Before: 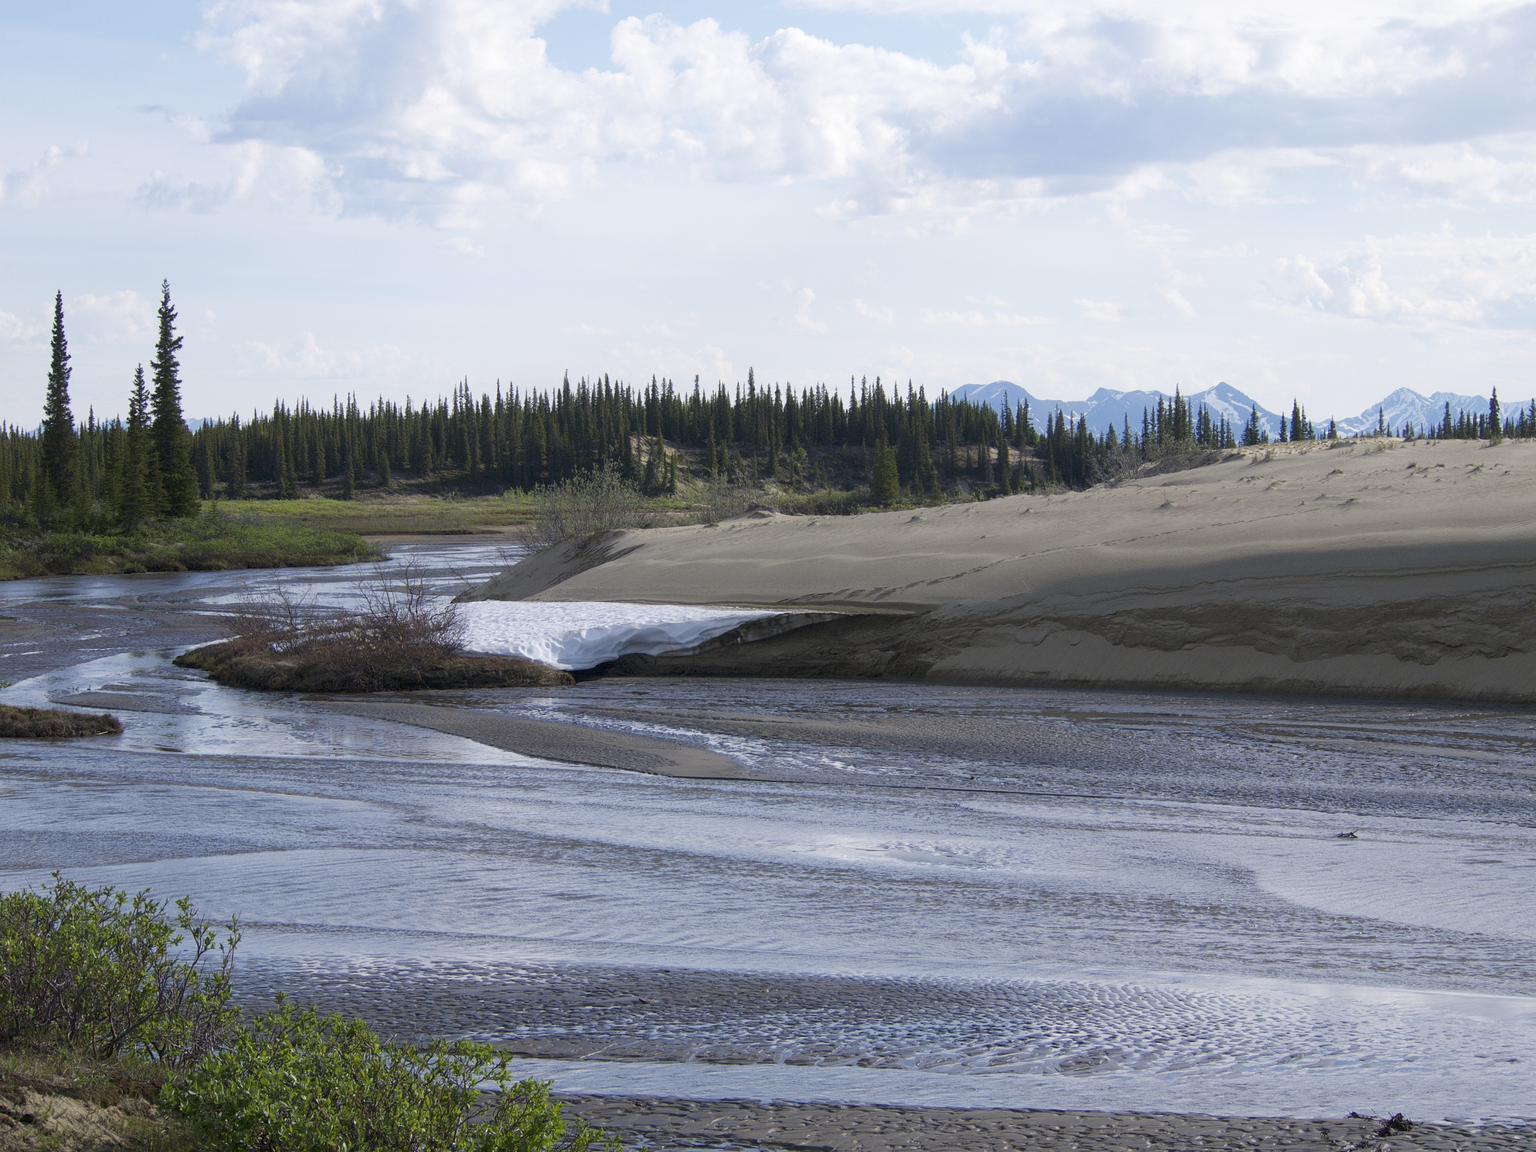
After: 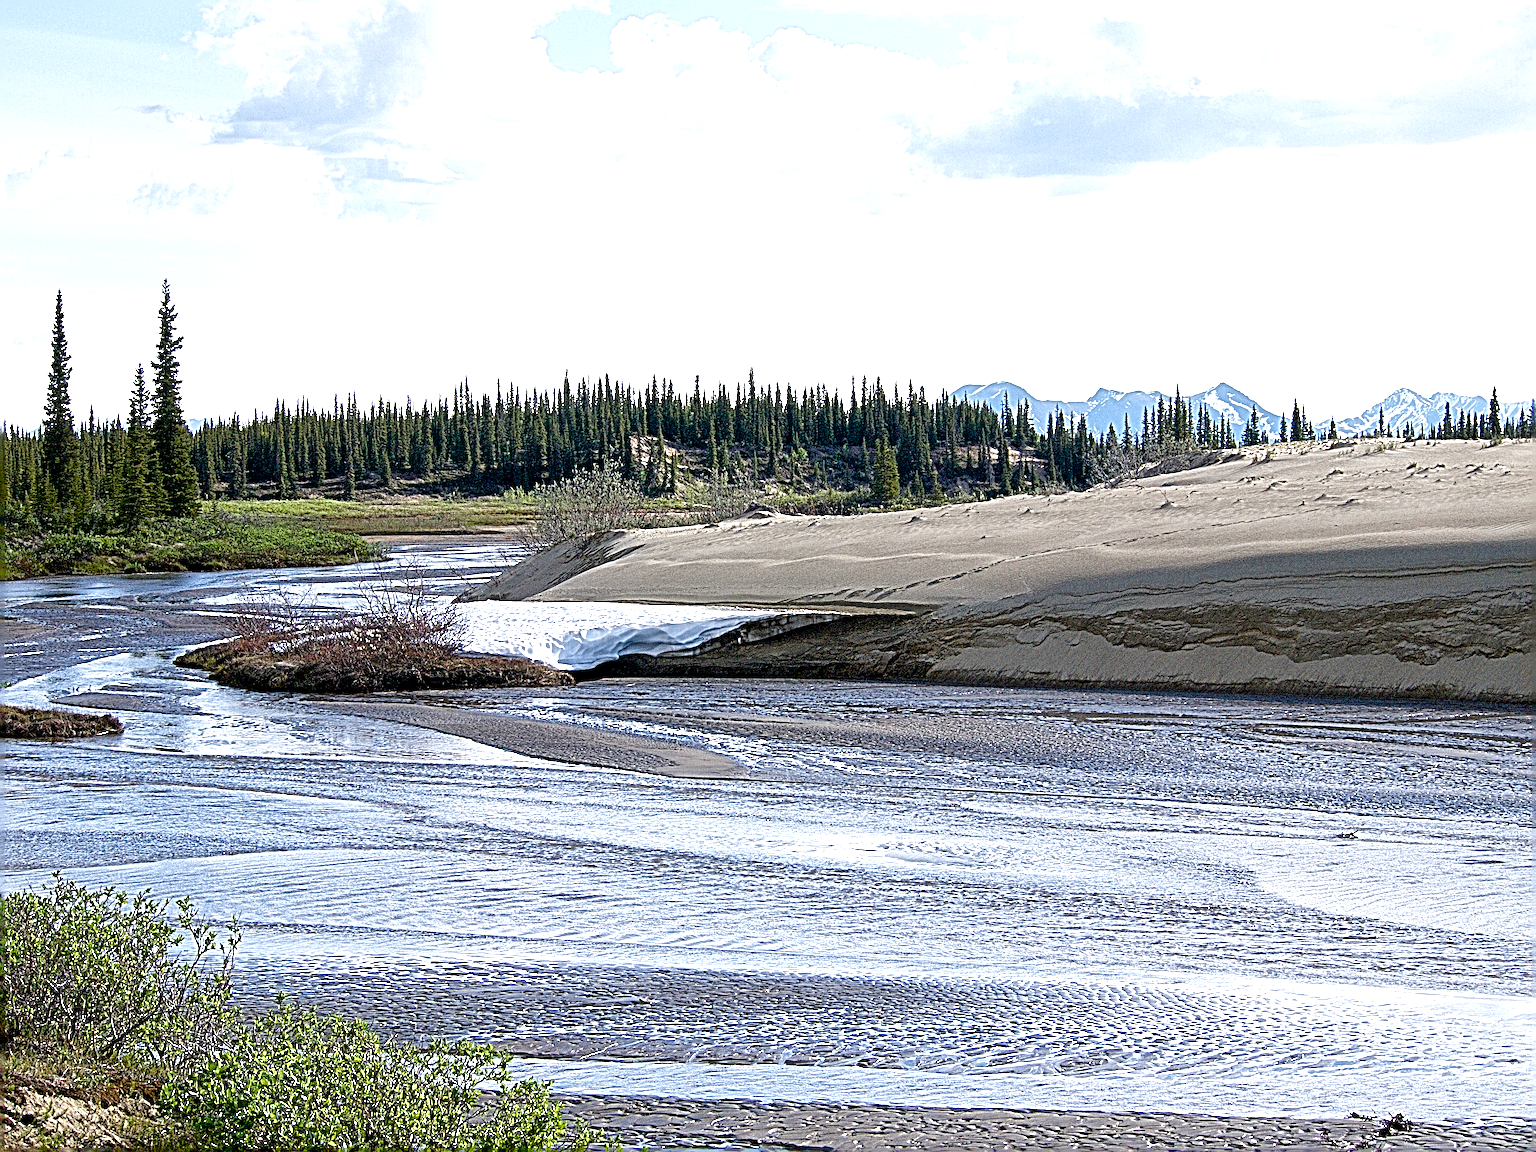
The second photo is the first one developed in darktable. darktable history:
local contrast: mode bilateral grid, contrast 50, coarseness 50, detail 150%, midtone range 0.2
color balance rgb: perceptual saturation grading › global saturation 20%, perceptual saturation grading › highlights -50%, perceptual saturation grading › shadows 30%, perceptual brilliance grading › global brilliance 10%, perceptual brilliance grading › shadows 15%
sharpen: radius 6.3, amount 1.8, threshold 0
graduated density: on, module defaults
white balance: red 1, blue 1
exposure: black level correction 0.012, exposure 0.7 EV, compensate exposure bias true, compensate highlight preservation false
